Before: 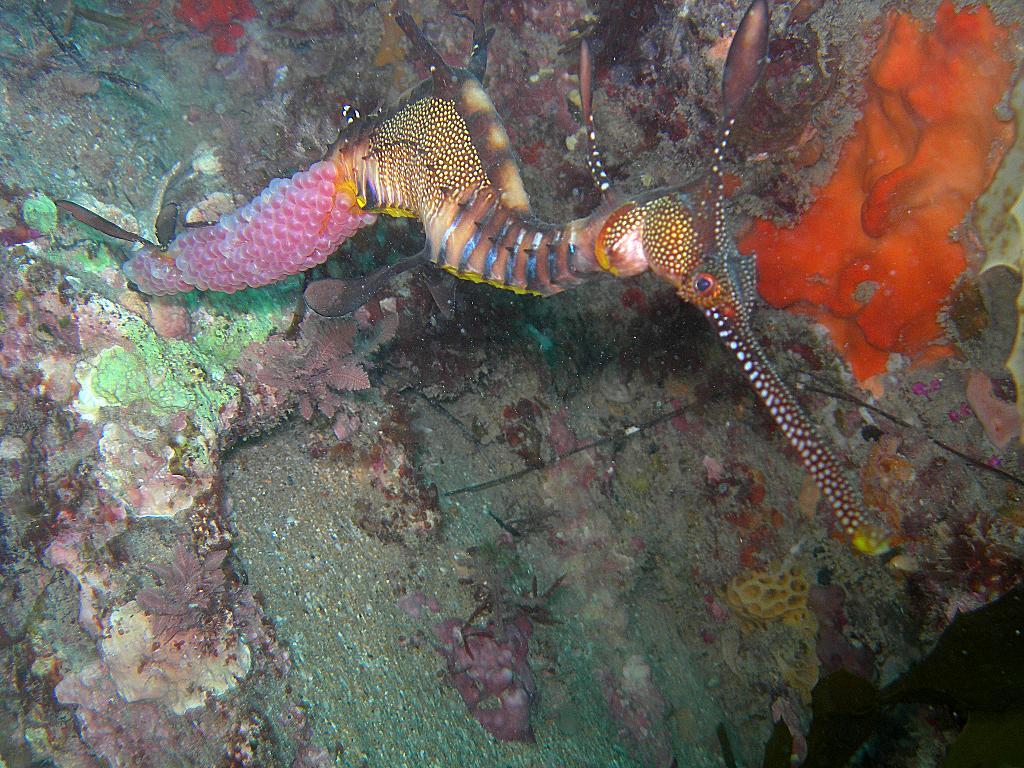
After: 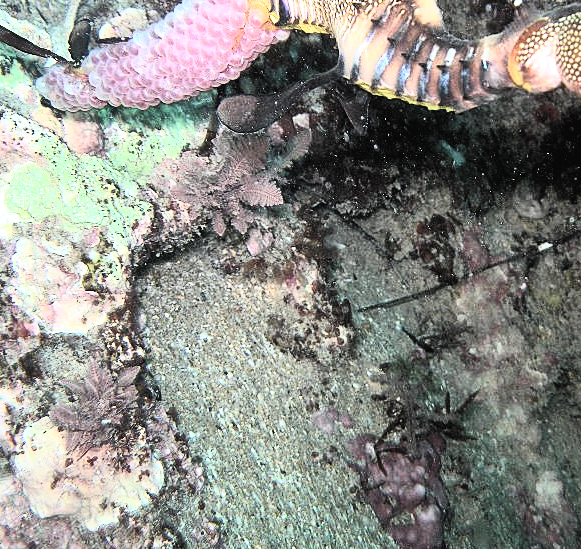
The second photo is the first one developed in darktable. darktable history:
shadows and highlights: soften with gaussian
crop: left 8.585%, top 24.081%, right 34.624%, bottom 4.351%
filmic rgb: black relative exposure -3.49 EV, white relative exposure 2.26 EV, hardness 3.4
contrast brightness saturation: contrast 0.438, brightness 0.549, saturation -0.202
